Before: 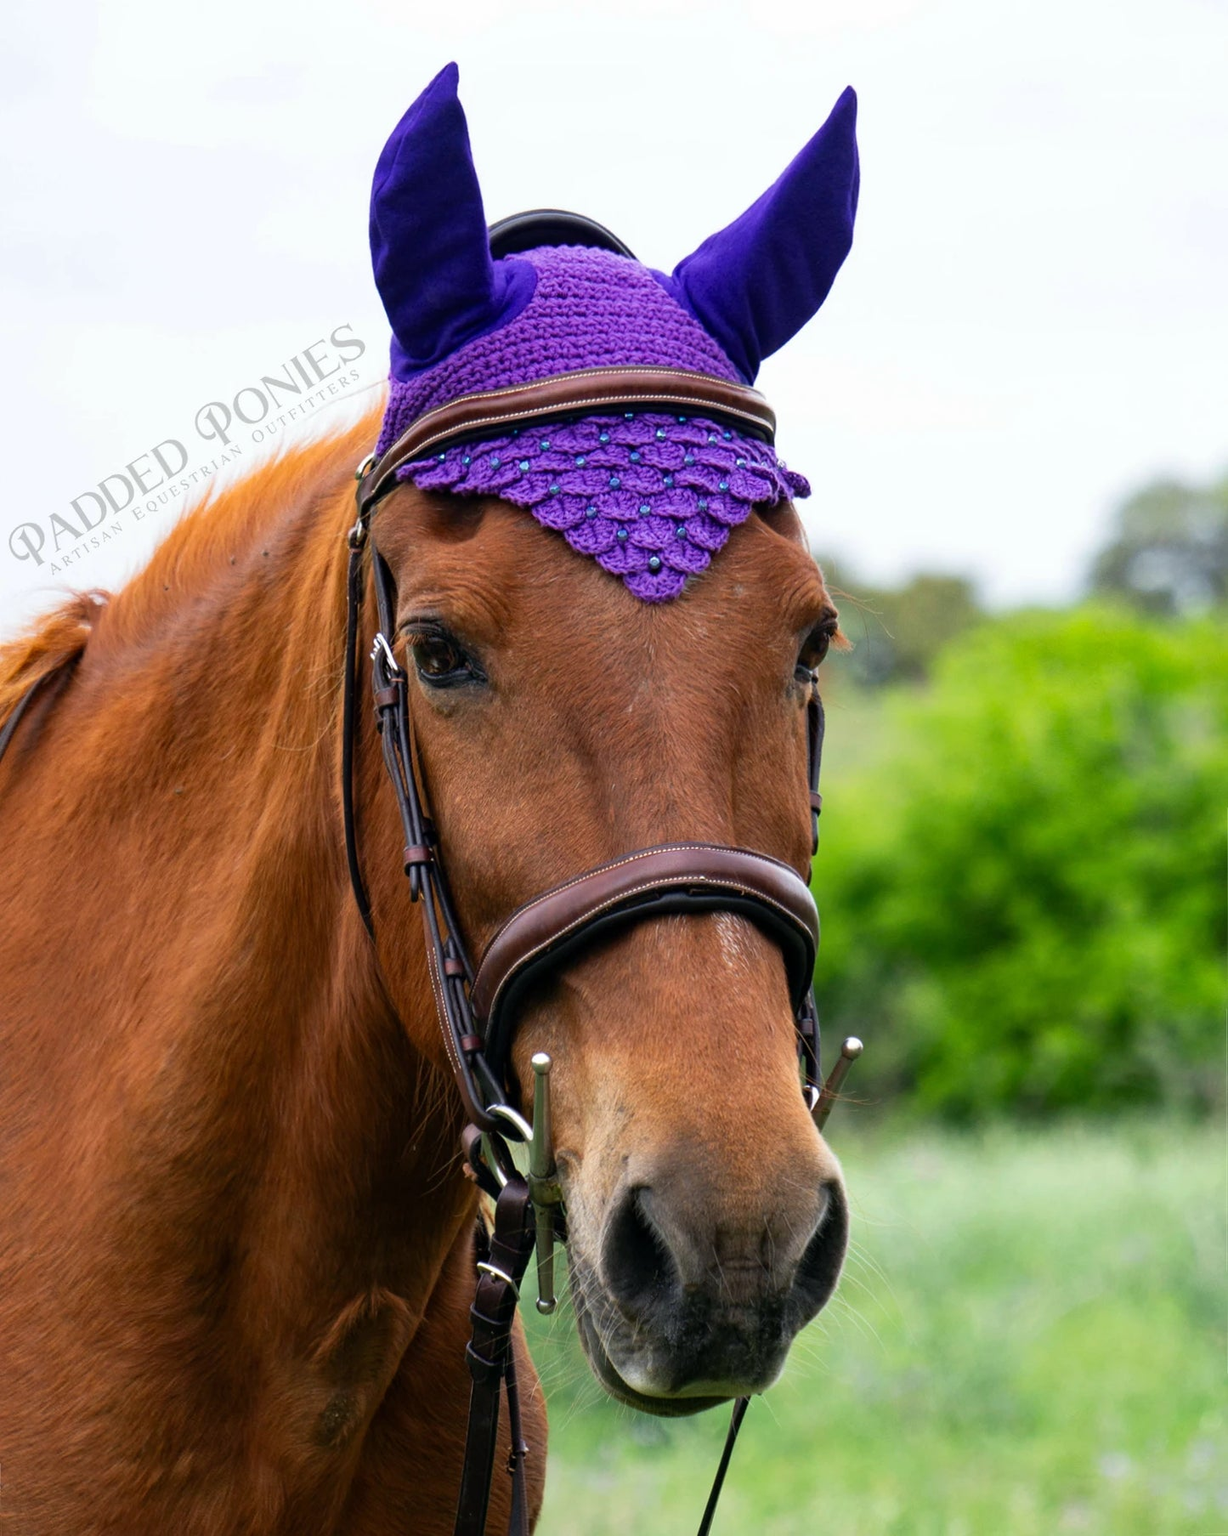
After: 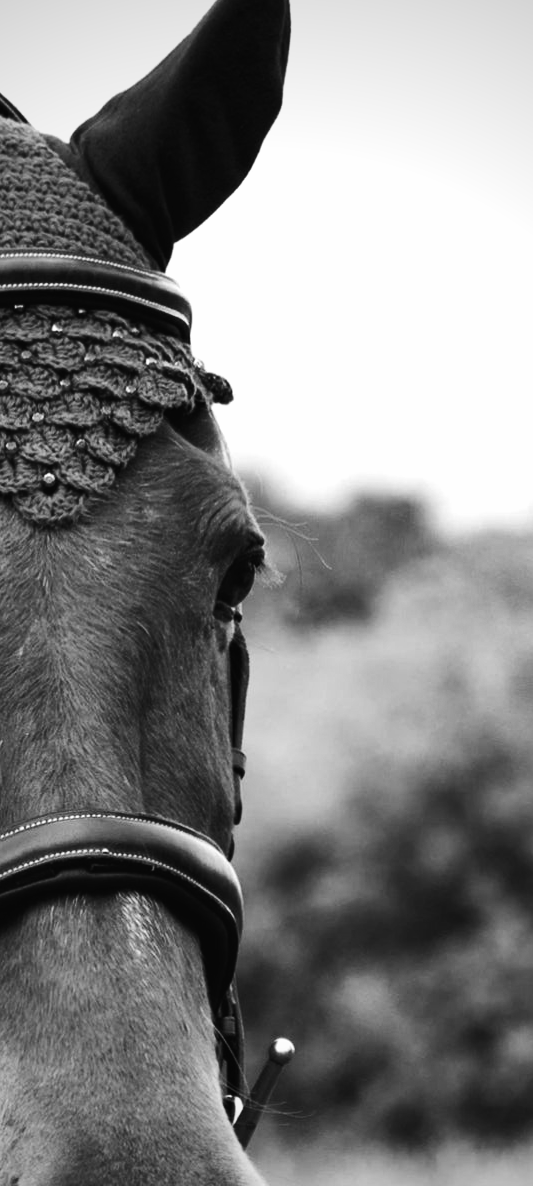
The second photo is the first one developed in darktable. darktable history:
shadows and highlights: highlights color adjustment 0%, low approximation 0.01, soften with gaussian
crop and rotate: left 49.936%, top 10.094%, right 13.136%, bottom 24.256%
contrast brightness saturation: contrast 0.2, brightness -0.11, saturation 0.1
color balance: lift [1.005, 0.99, 1.007, 1.01], gamma [1, 1.034, 1.032, 0.966], gain [0.873, 1.055, 1.067, 0.933]
color correction: highlights a* -7.23, highlights b* -0.161, shadows a* 20.08, shadows b* 11.73
monochrome: a 16.01, b -2.65, highlights 0.52
tone equalizer: -8 EV -0.417 EV, -7 EV -0.389 EV, -6 EV -0.333 EV, -5 EV -0.222 EV, -3 EV 0.222 EV, -2 EV 0.333 EV, -1 EV 0.389 EV, +0 EV 0.417 EV, edges refinement/feathering 500, mask exposure compensation -1.57 EV, preserve details no
vignetting: fall-off start 74.49%, fall-off radius 65.9%, brightness -0.628, saturation -0.68
